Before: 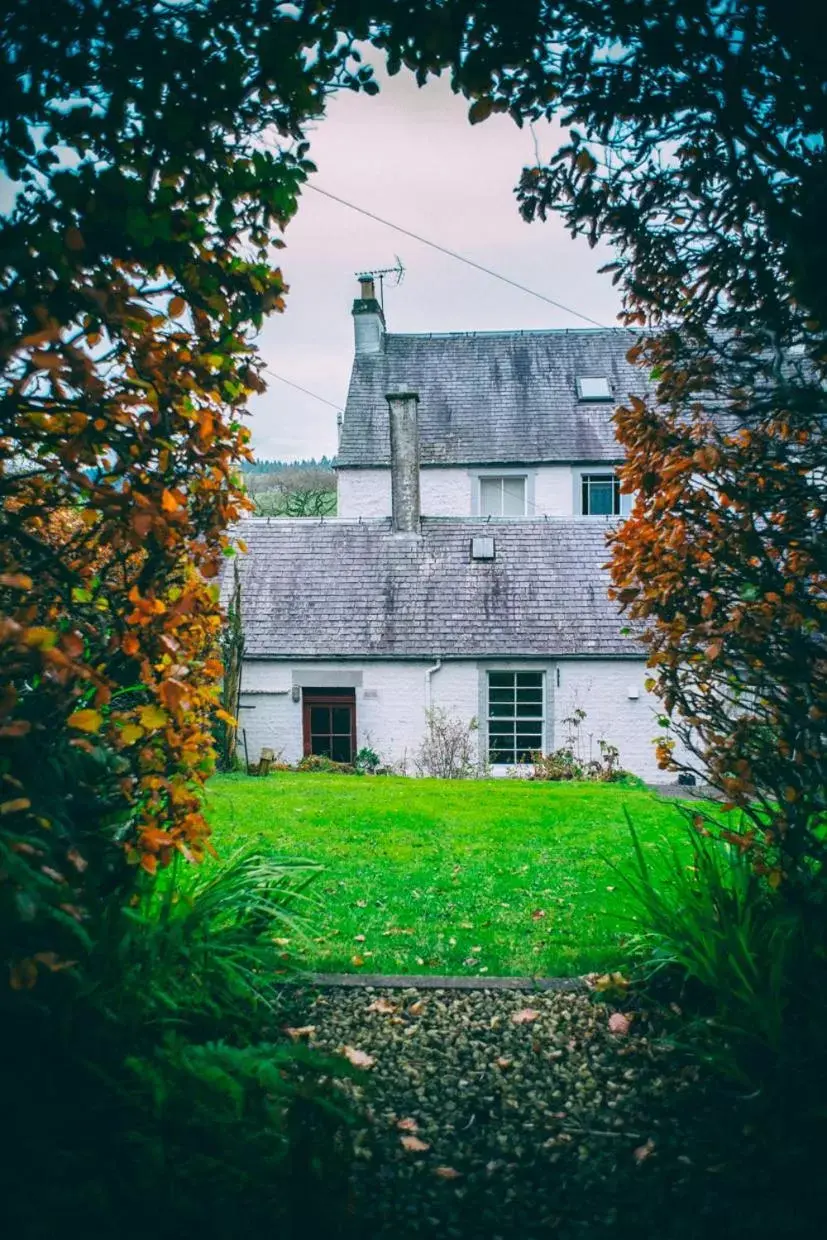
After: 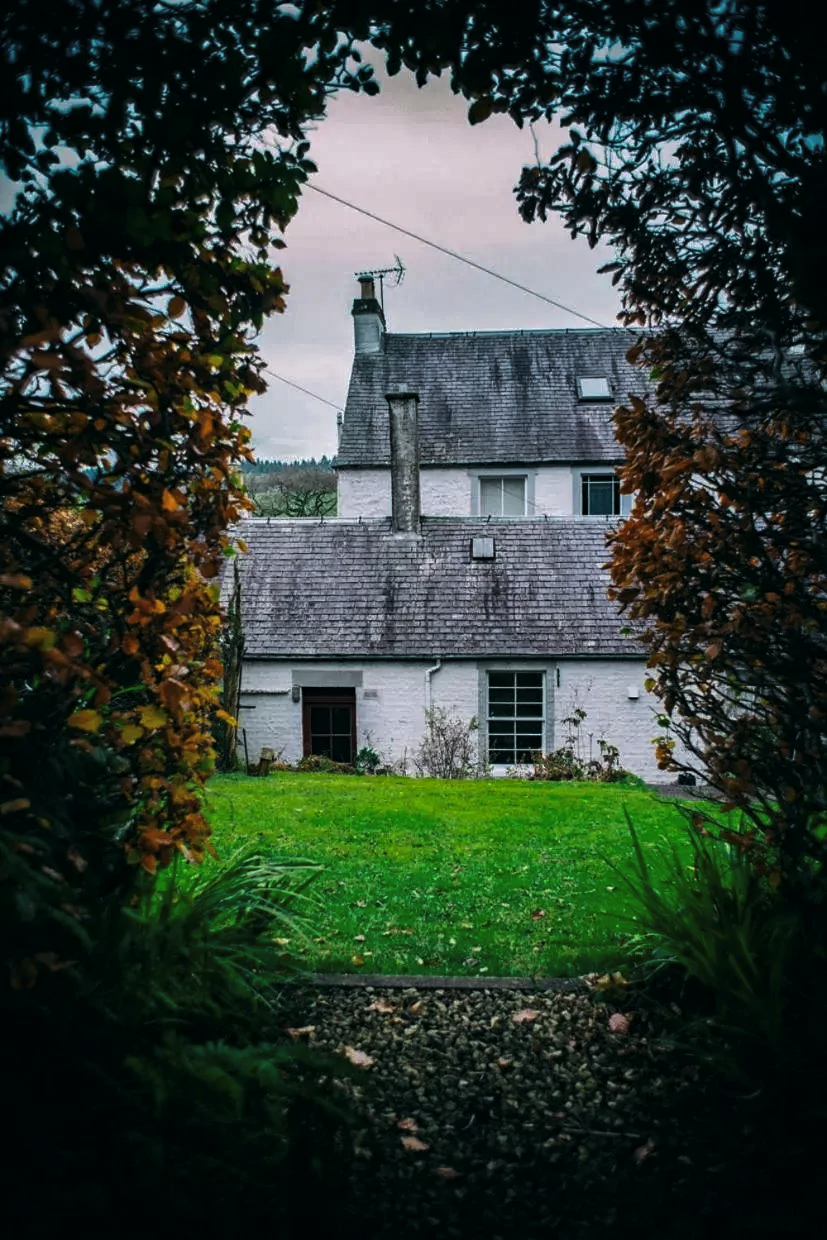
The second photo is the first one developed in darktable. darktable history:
haze removal: compatibility mode true, adaptive false
levels: levels [0, 0.618, 1]
